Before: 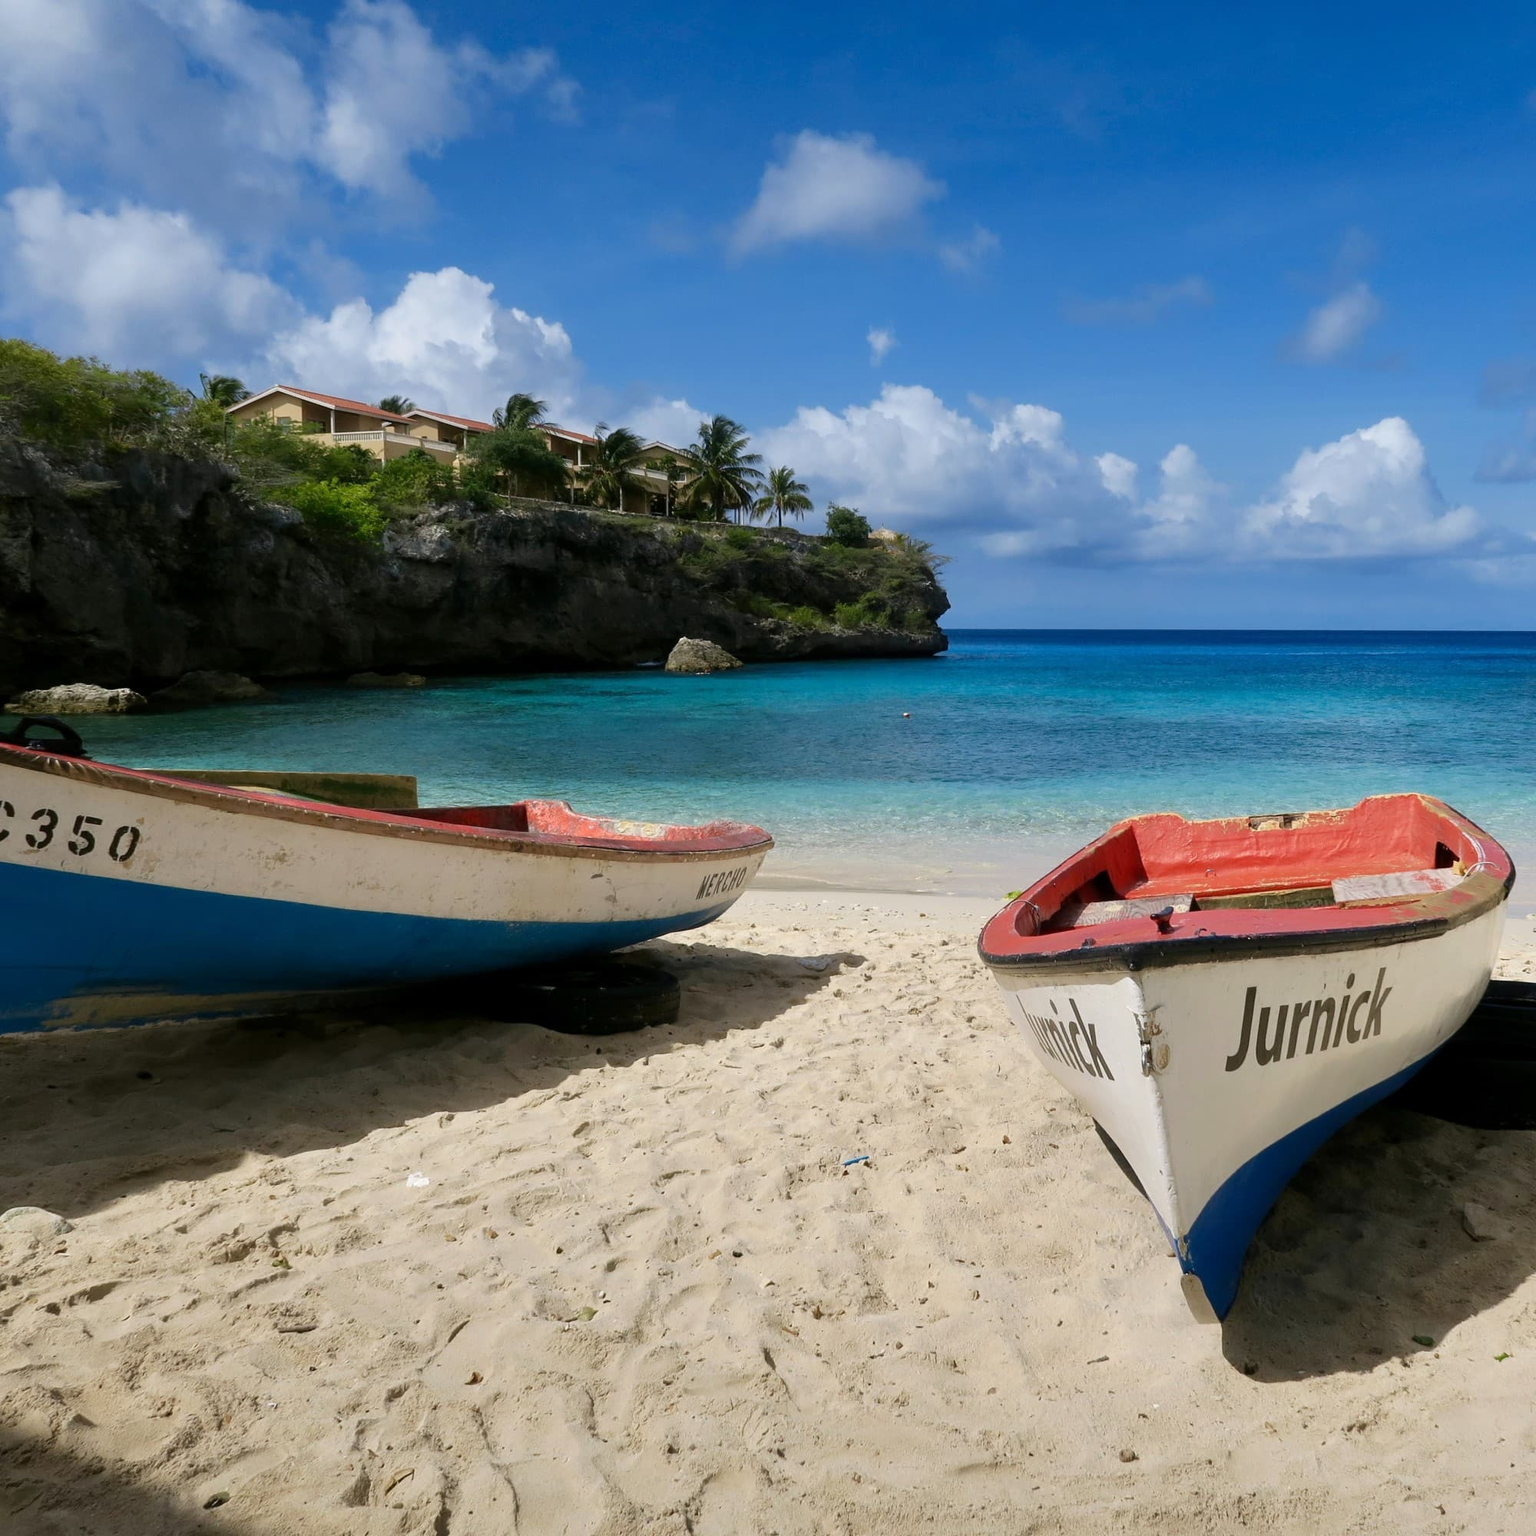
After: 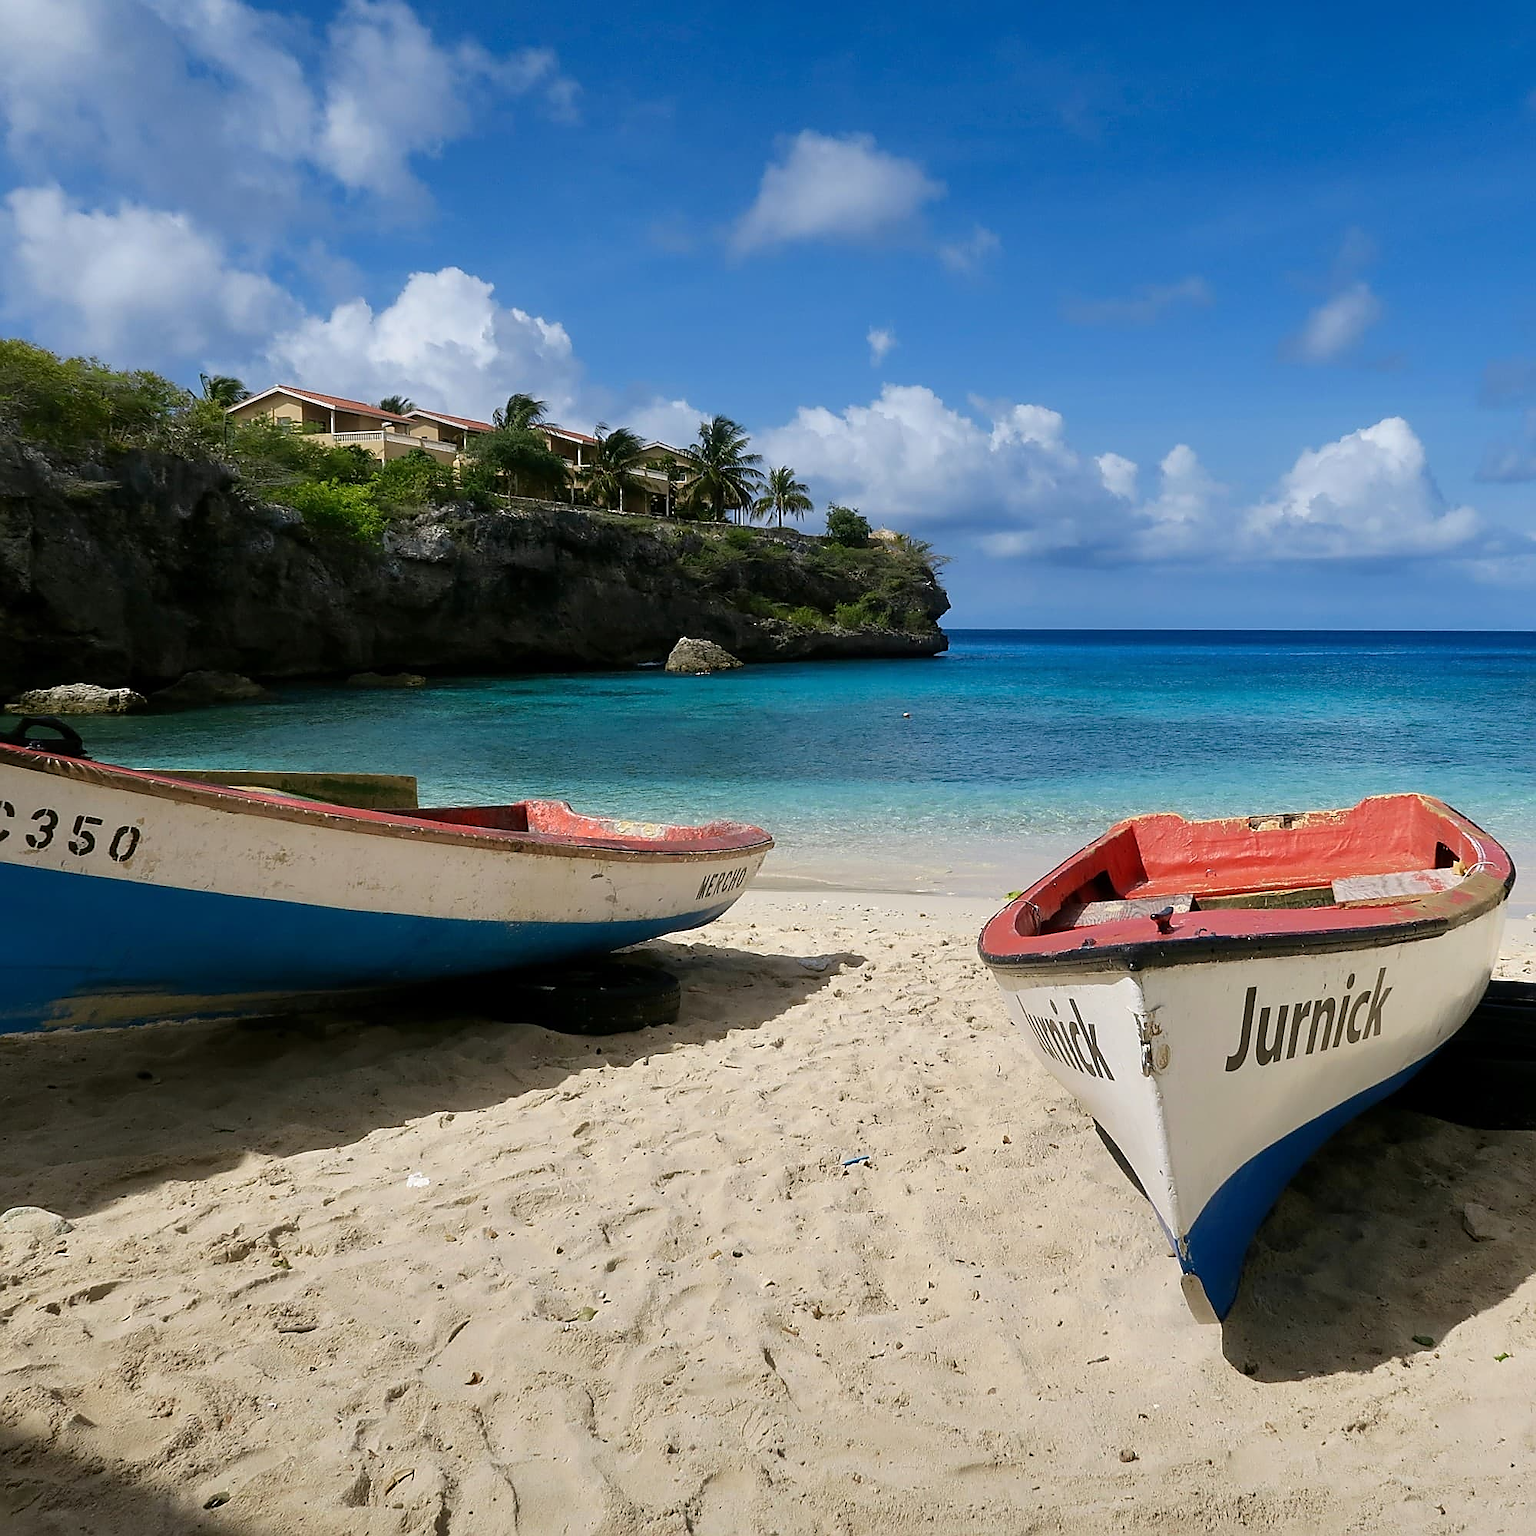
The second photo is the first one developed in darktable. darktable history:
sharpen: radius 1.423, amount 1.253, threshold 0.772
